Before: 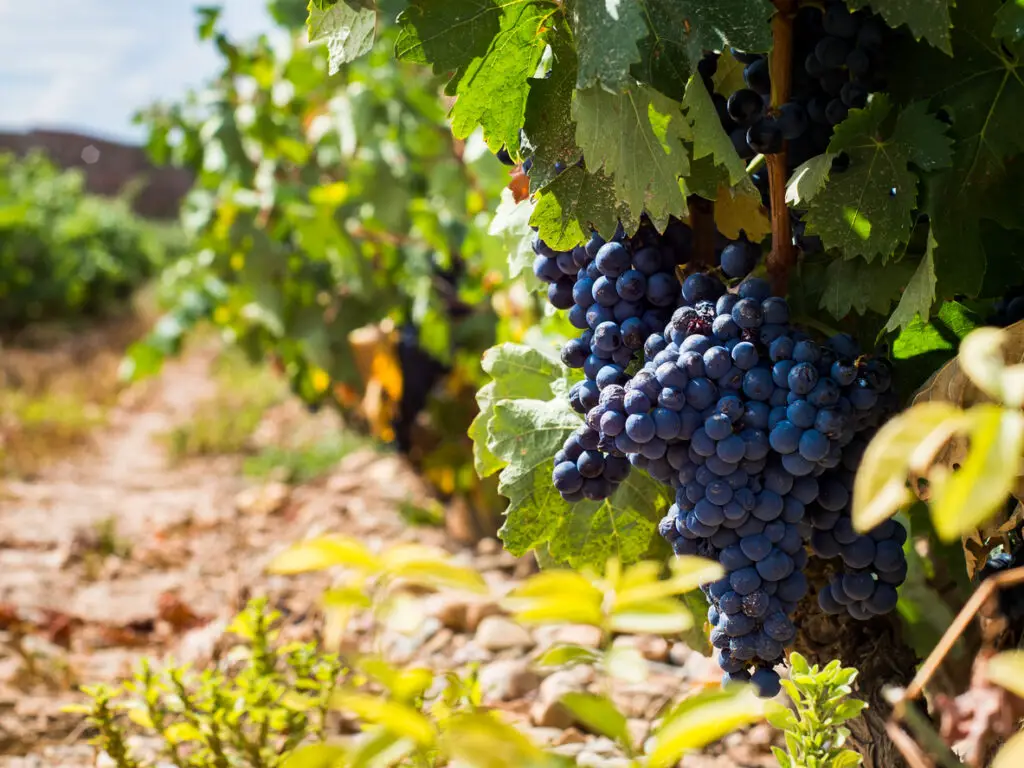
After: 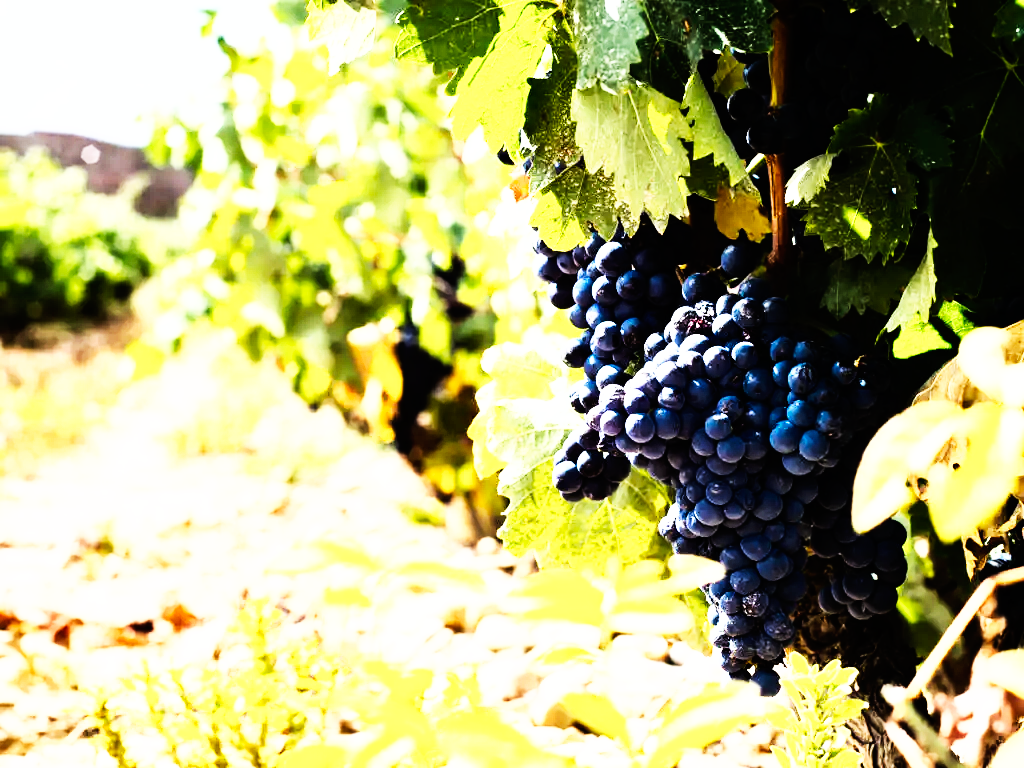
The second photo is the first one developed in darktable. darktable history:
base curve: curves: ch0 [(0, 0) (0.007, 0.004) (0.027, 0.03) (0.046, 0.07) (0.207, 0.54) (0.442, 0.872) (0.673, 0.972) (1, 1)], preserve colors none
rgb curve: curves: ch0 [(0, 0) (0.21, 0.15) (0.24, 0.21) (0.5, 0.75) (0.75, 0.96) (0.89, 0.99) (1, 1)]; ch1 [(0, 0.02) (0.21, 0.13) (0.25, 0.2) (0.5, 0.67) (0.75, 0.9) (0.89, 0.97) (1, 1)]; ch2 [(0, 0.02) (0.21, 0.13) (0.25, 0.2) (0.5, 0.67) (0.75, 0.9) (0.89, 0.97) (1, 1)], compensate middle gray true
